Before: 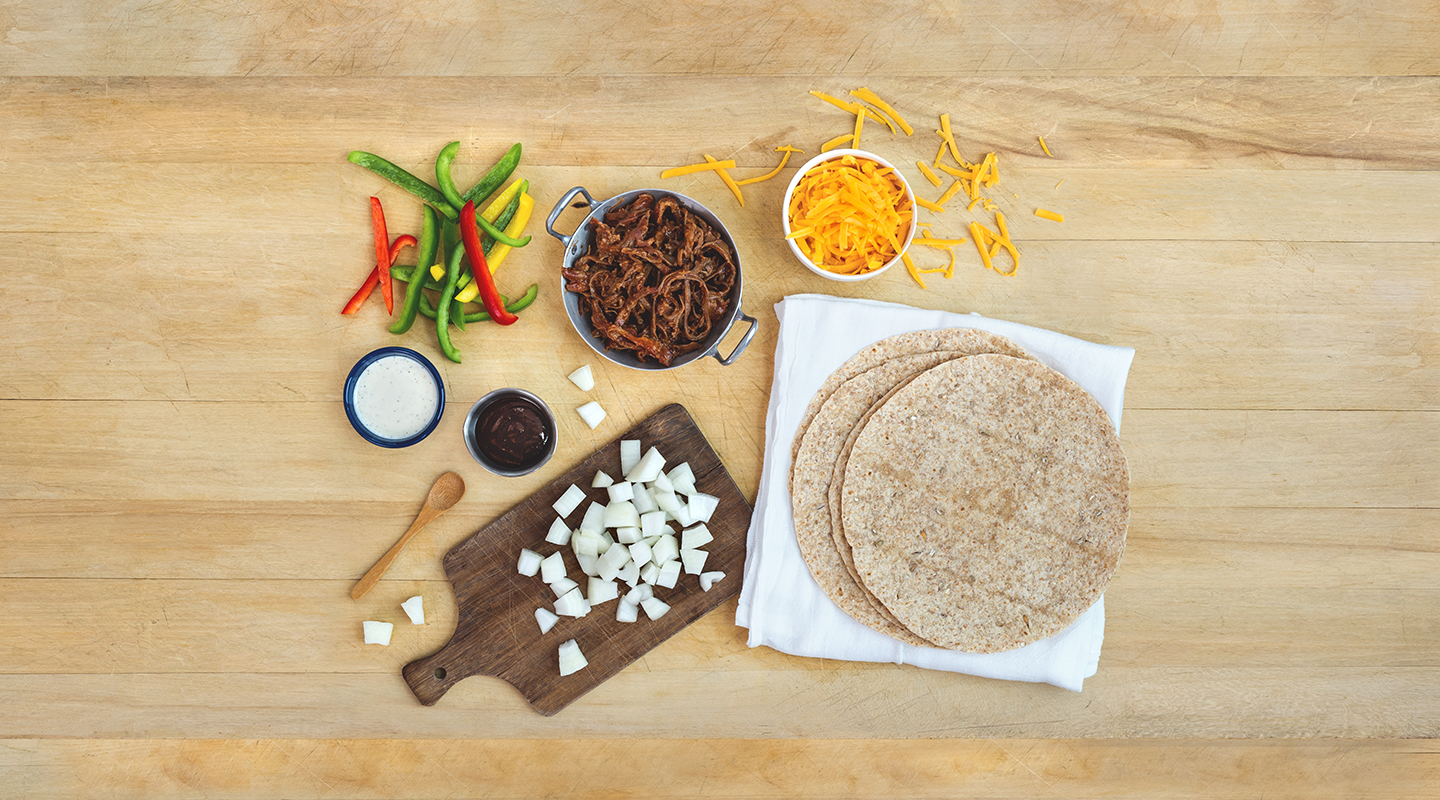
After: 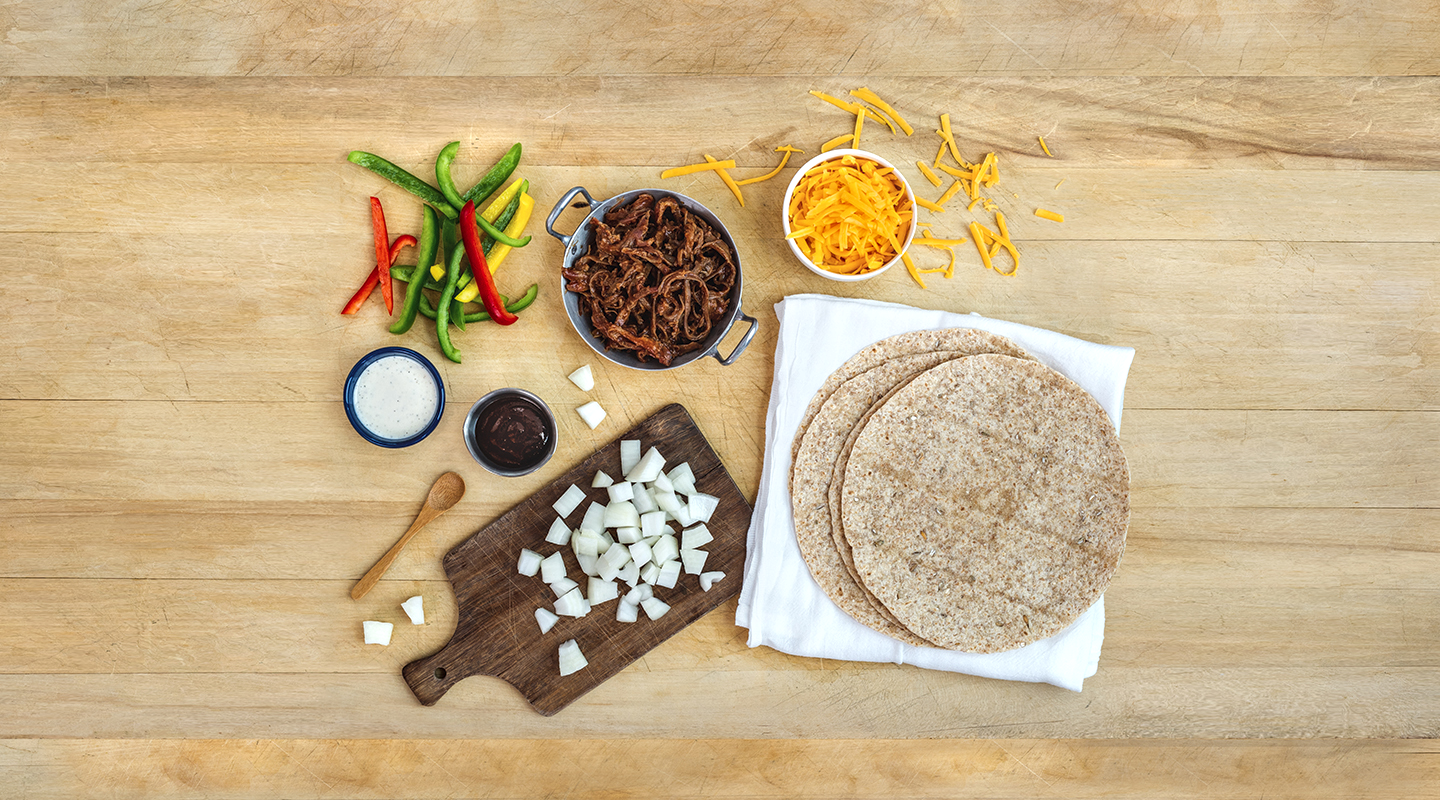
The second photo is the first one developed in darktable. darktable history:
local contrast: highlights 41%, shadows 62%, detail 137%, midtone range 0.521
